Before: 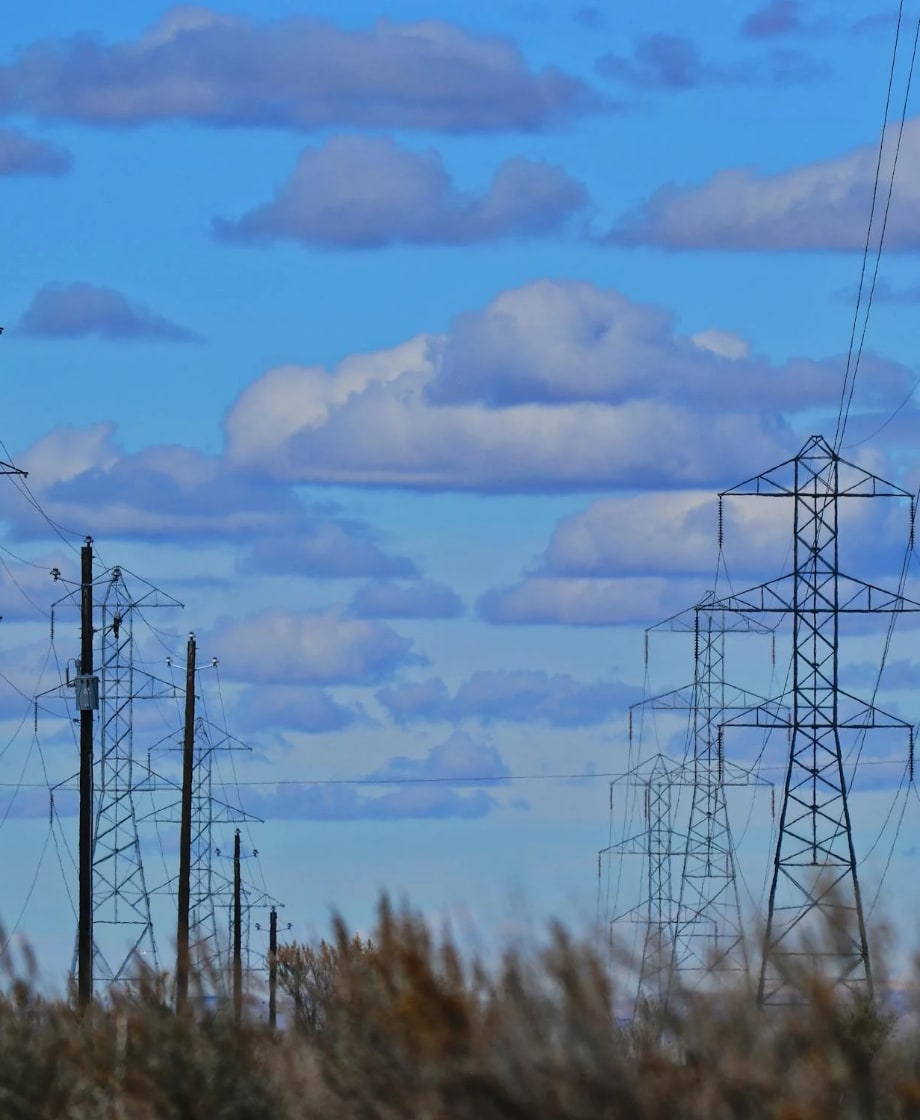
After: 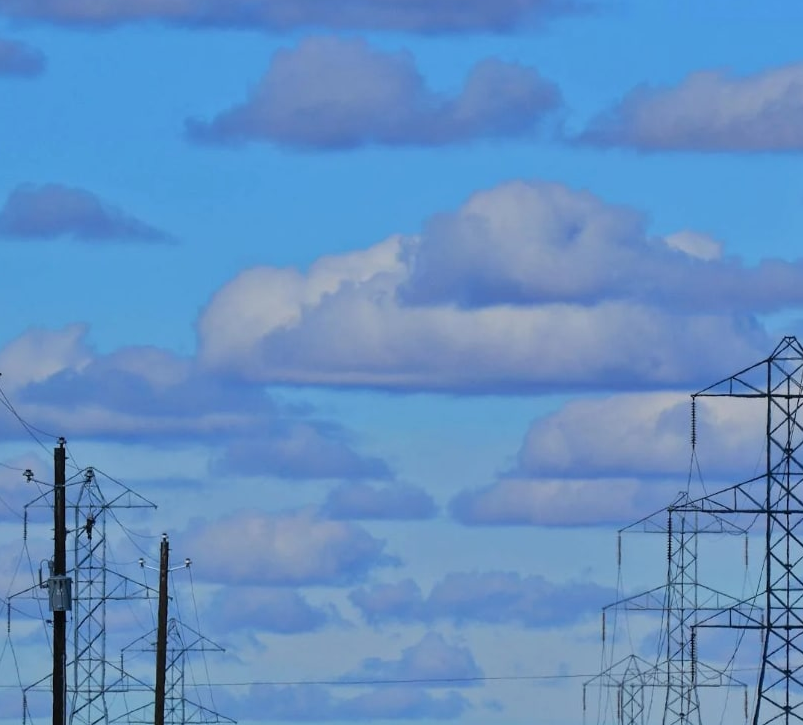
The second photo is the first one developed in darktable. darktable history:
crop: left 2.998%, top 8.921%, right 9.629%, bottom 26.346%
